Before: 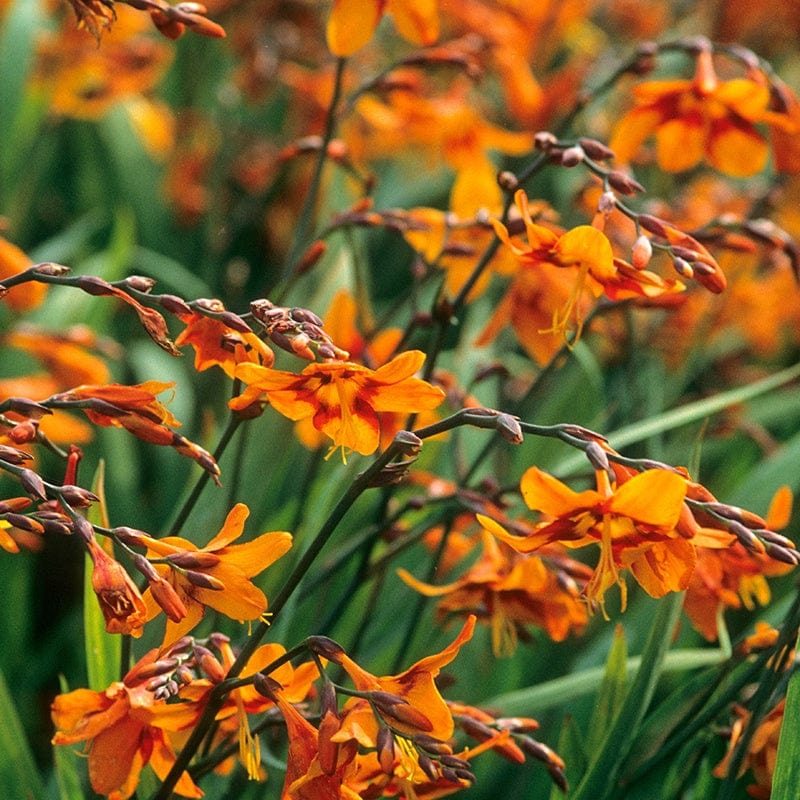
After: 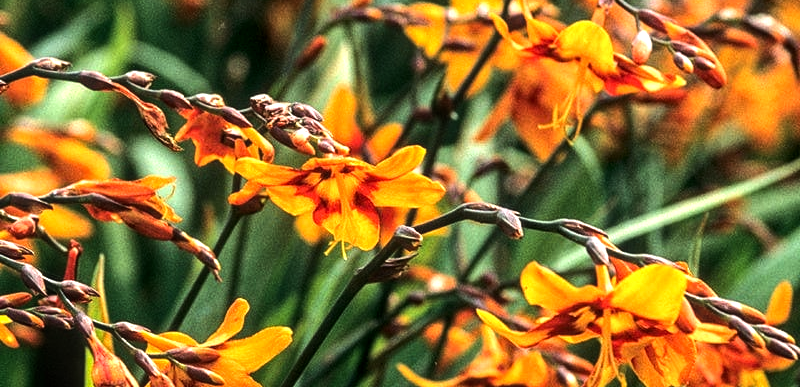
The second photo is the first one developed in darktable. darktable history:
local contrast: on, module defaults
crop and rotate: top 25.716%, bottom 25.791%
tone equalizer: -8 EV -1.09 EV, -7 EV -1.01 EV, -6 EV -0.884 EV, -5 EV -0.579 EV, -3 EV 0.591 EV, -2 EV 0.872 EV, -1 EV 0.999 EV, +0 EV 1.06 EV, edges refinement/feathering 500, mask exposure compensation -1.57 EV, preserve details no
